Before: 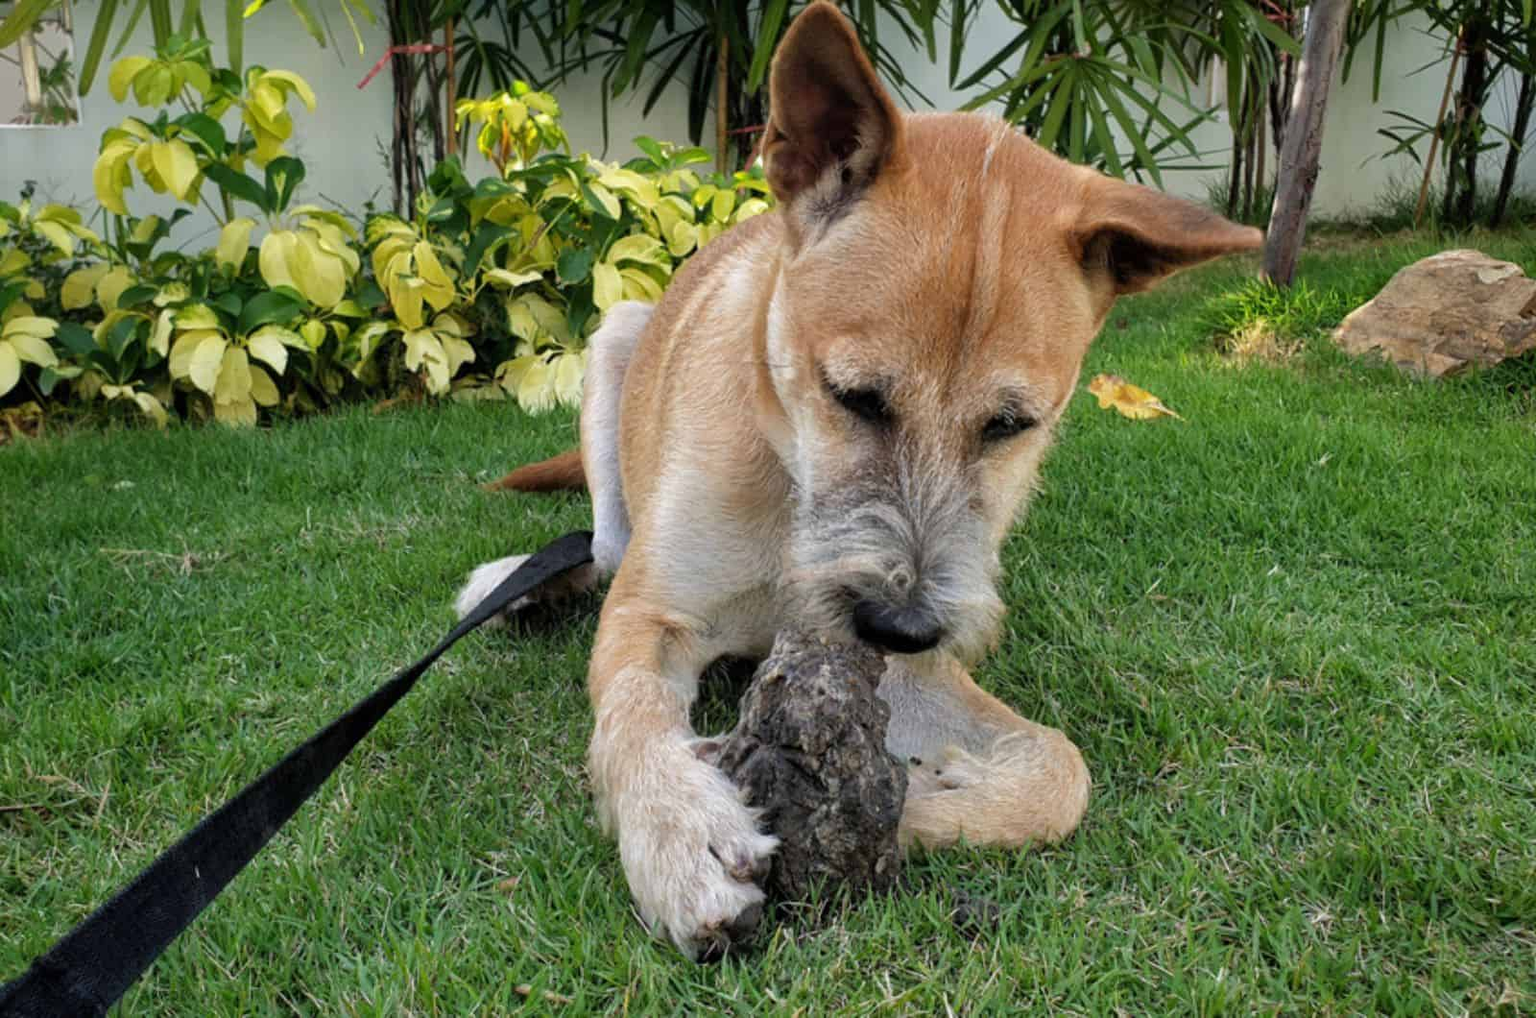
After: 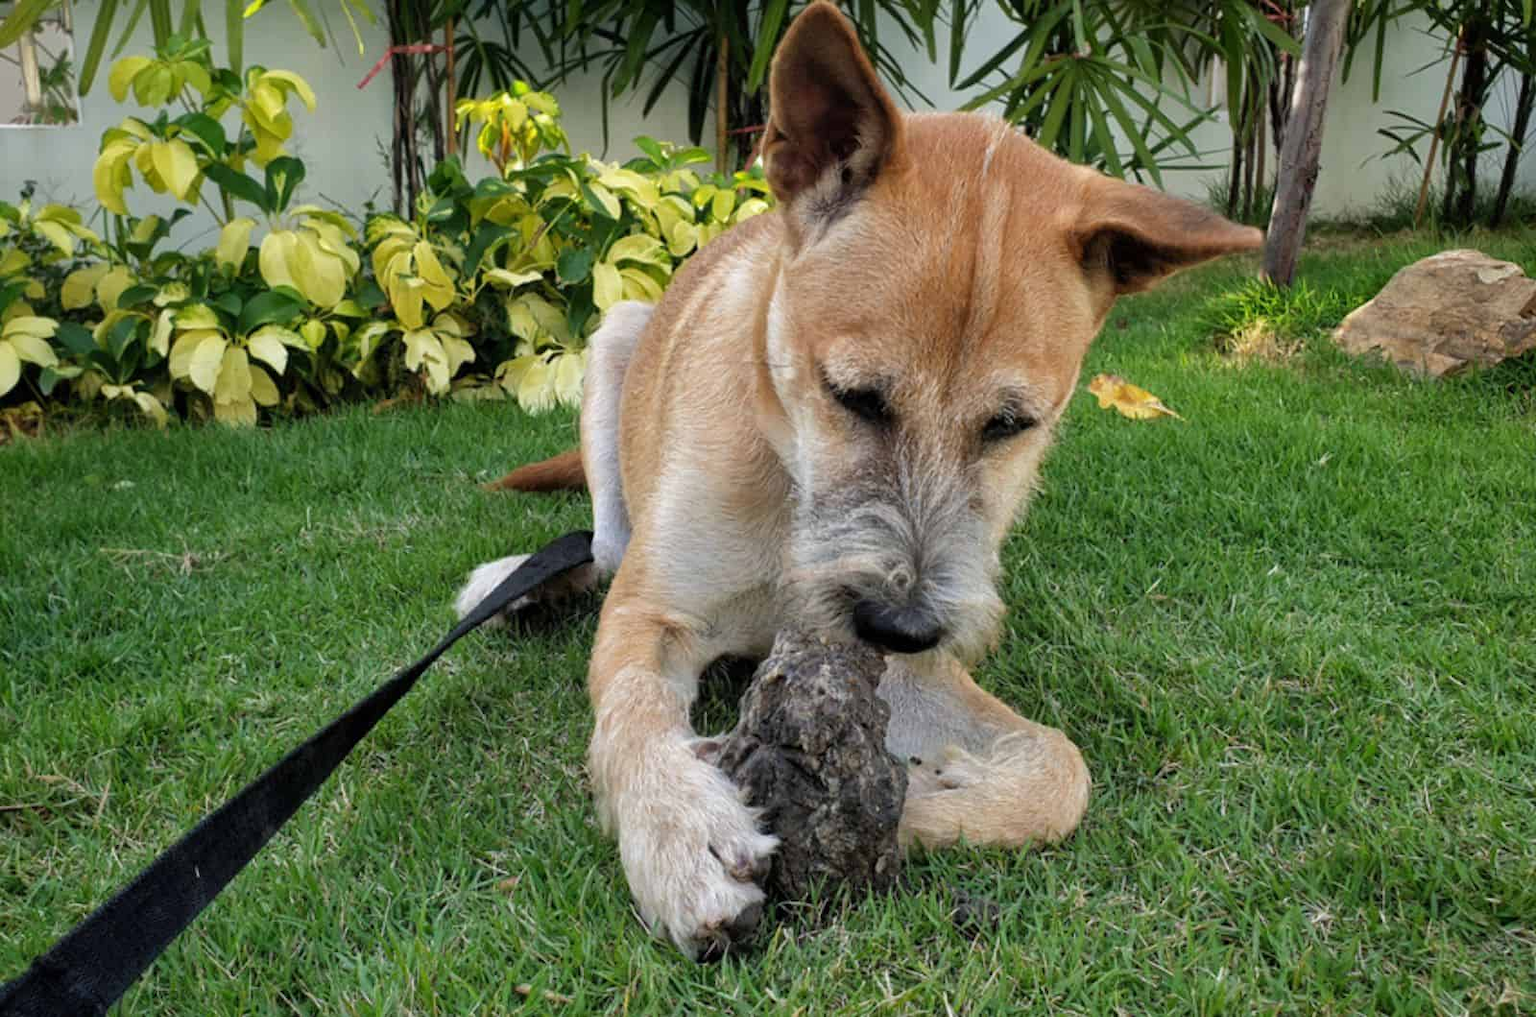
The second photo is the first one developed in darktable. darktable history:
color correction: highlights a* -0.312, highlights b* -0.111
color calibration: gray › normalize channels true, illuminant same as pipeline (D50), x 0.347, y 0.358, temperature 4989.75 K, gamut compression 0.008
